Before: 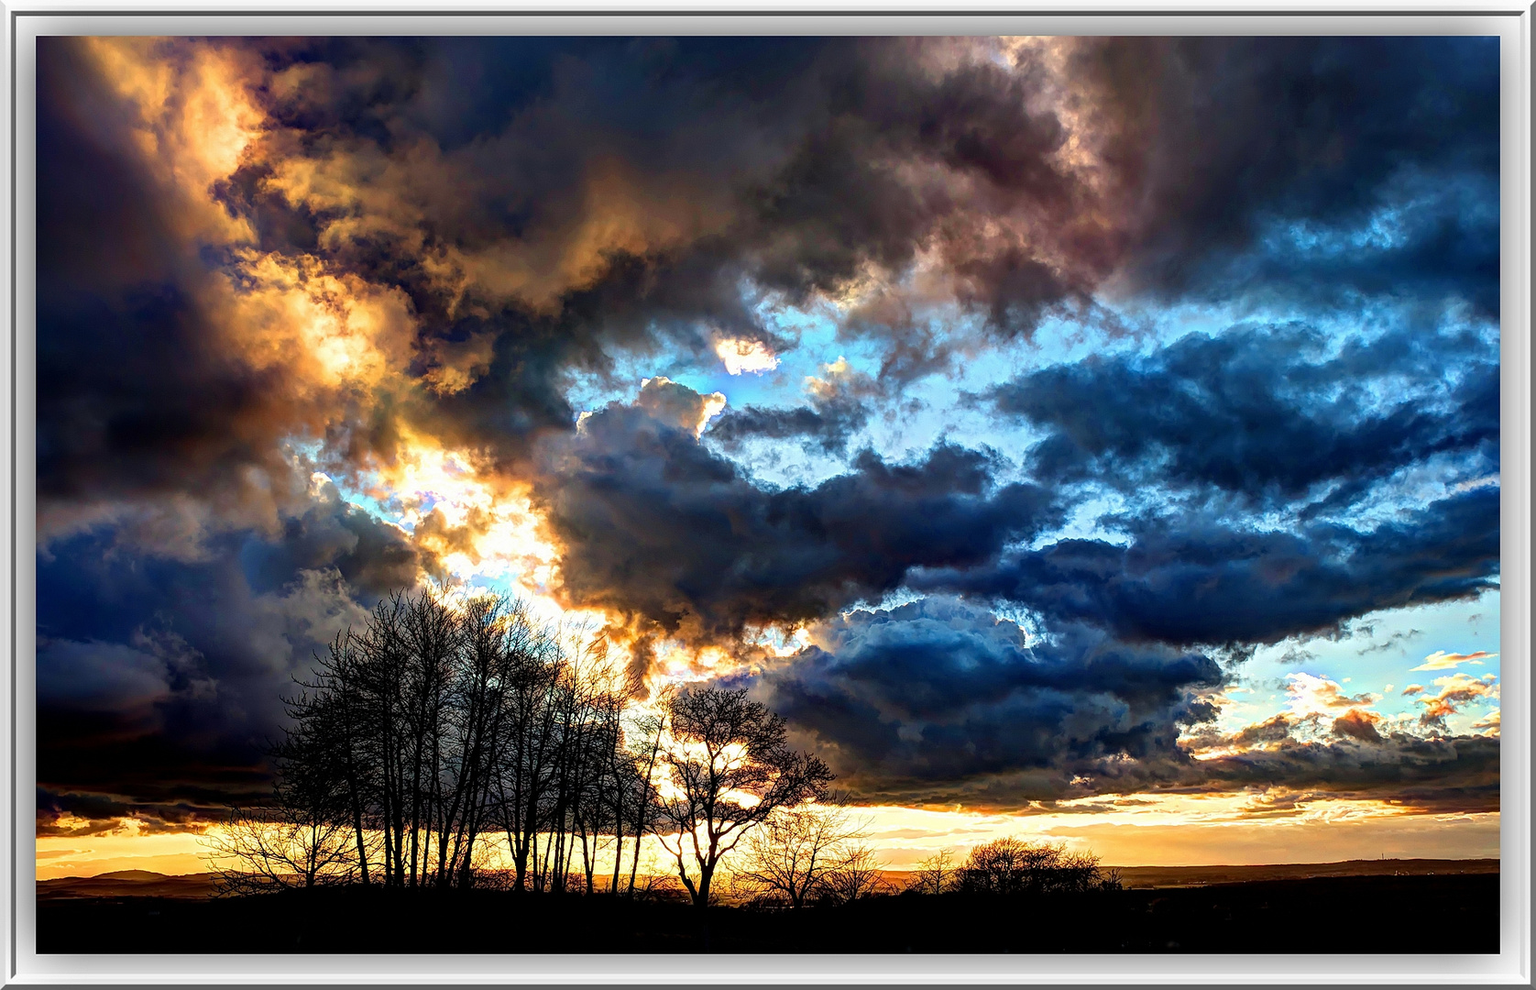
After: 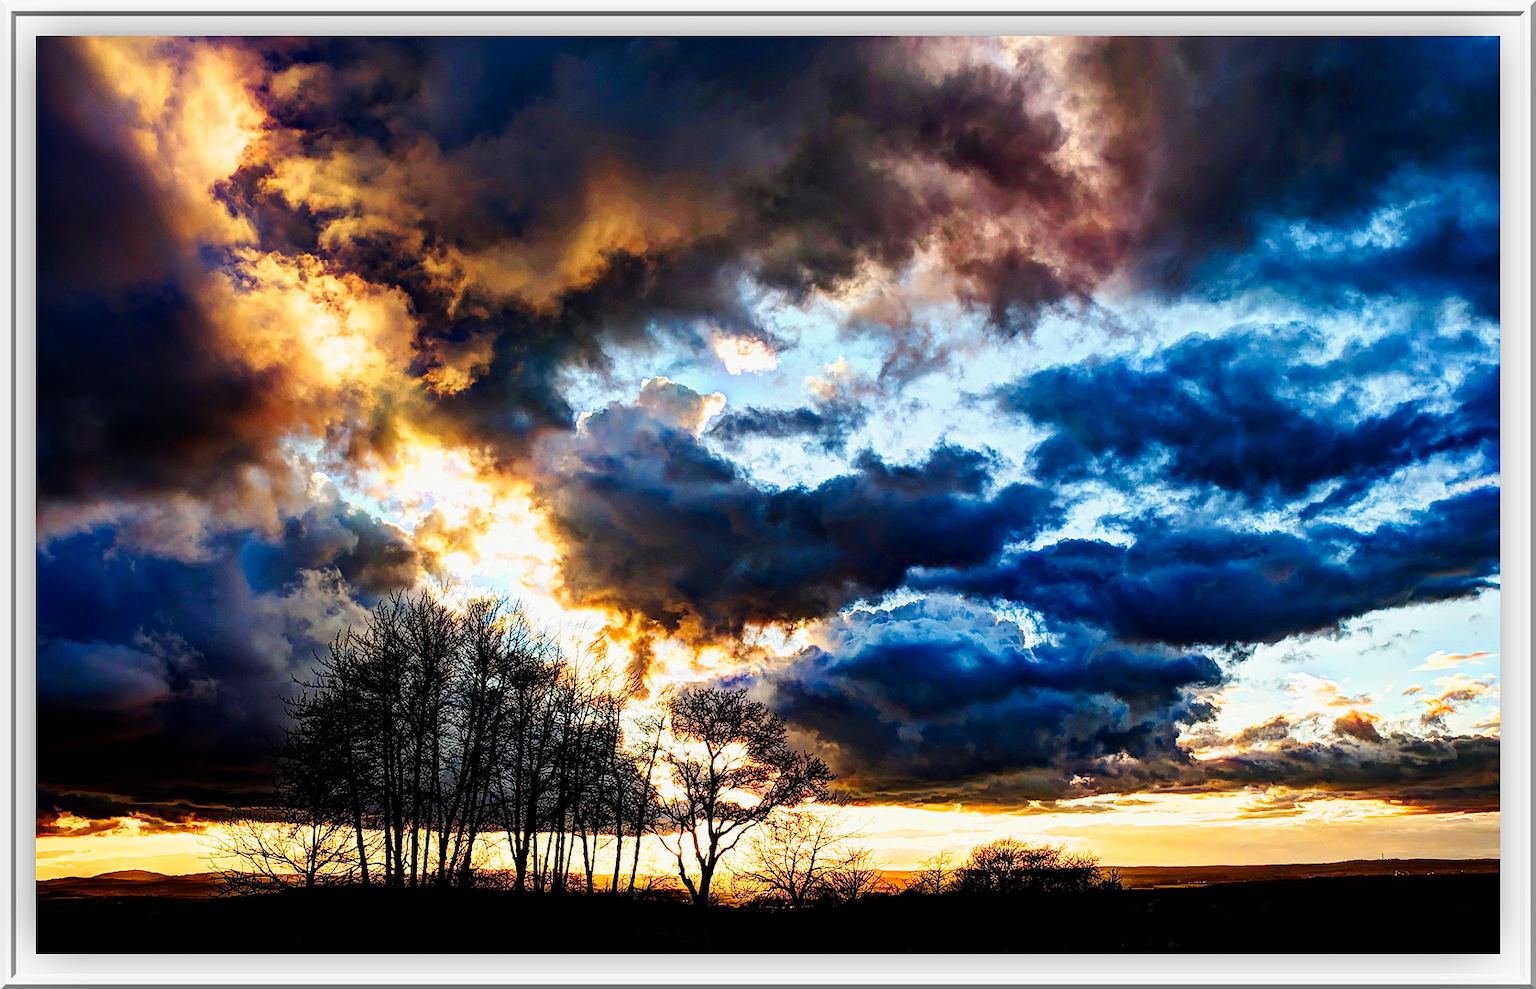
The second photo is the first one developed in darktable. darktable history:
tone curve: curves: ch0 [(0, 0) (0.104, 0.068) (0.236, 0.227) (0.46, 0.576) (0.657, 0.796) (0.861, 0.932) (1, 0.981)]; ch1 [(0, 0) (0.353, 0.344) (0.434, 0.382) (0.479, 0.476) (0.502, 0.504) (0.544, 0.534) (0.57, 0.57) (0.586, 0.603) (0.618, 0.631) (0.657, 0.679) (1, 1)]; ch2 [(0, 0) (0.34, 0.314) (0.434, 0.43) (0.5, 0.511) (0.528, 0.545) (0.557, 0.573) (0.573, 0.618) (0.628, 0.751) (1, 1)], preserve colors none
